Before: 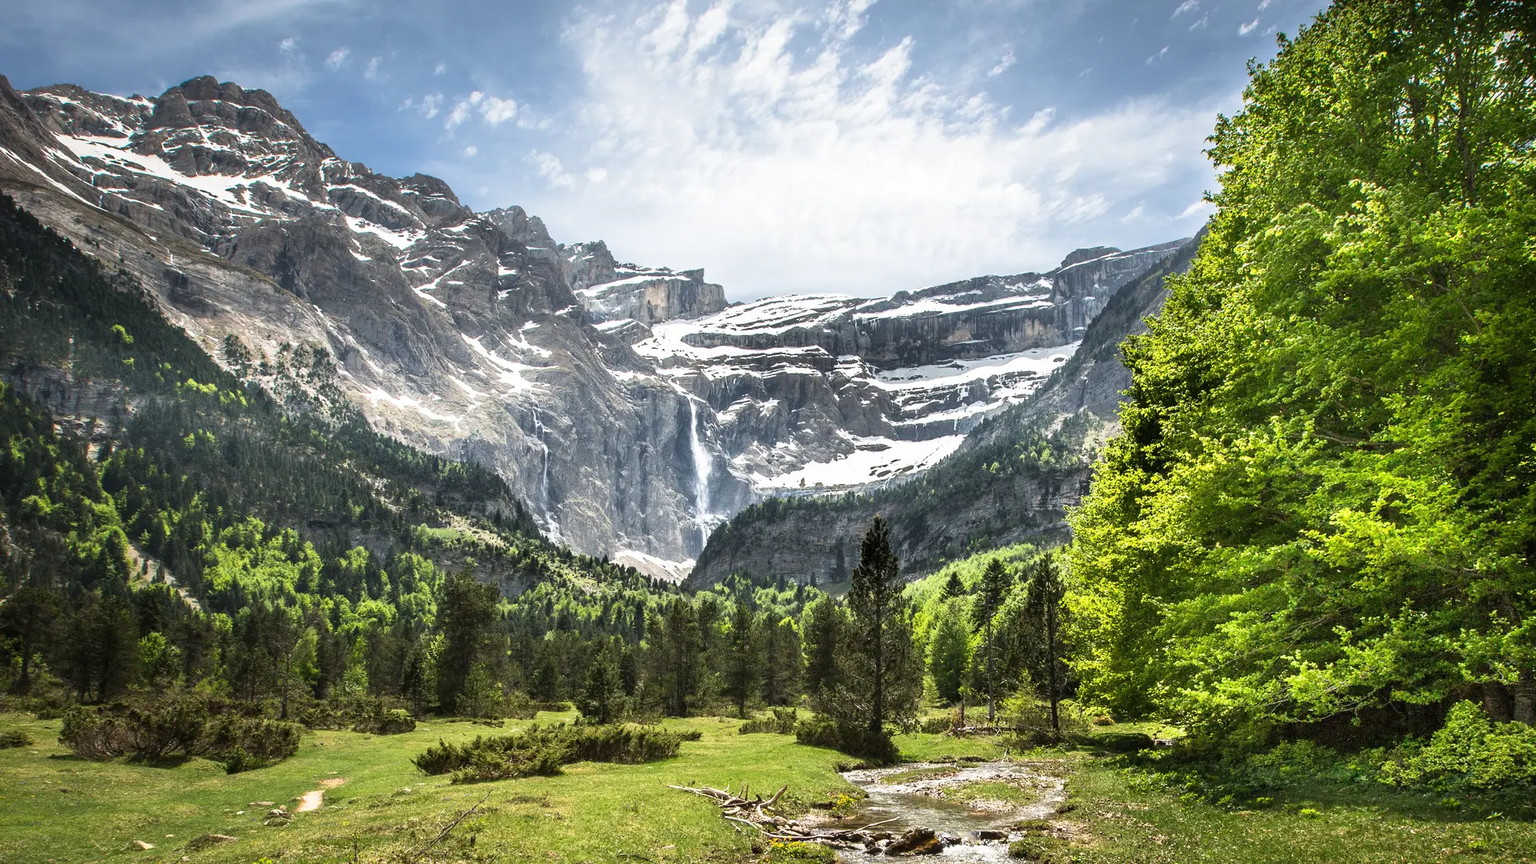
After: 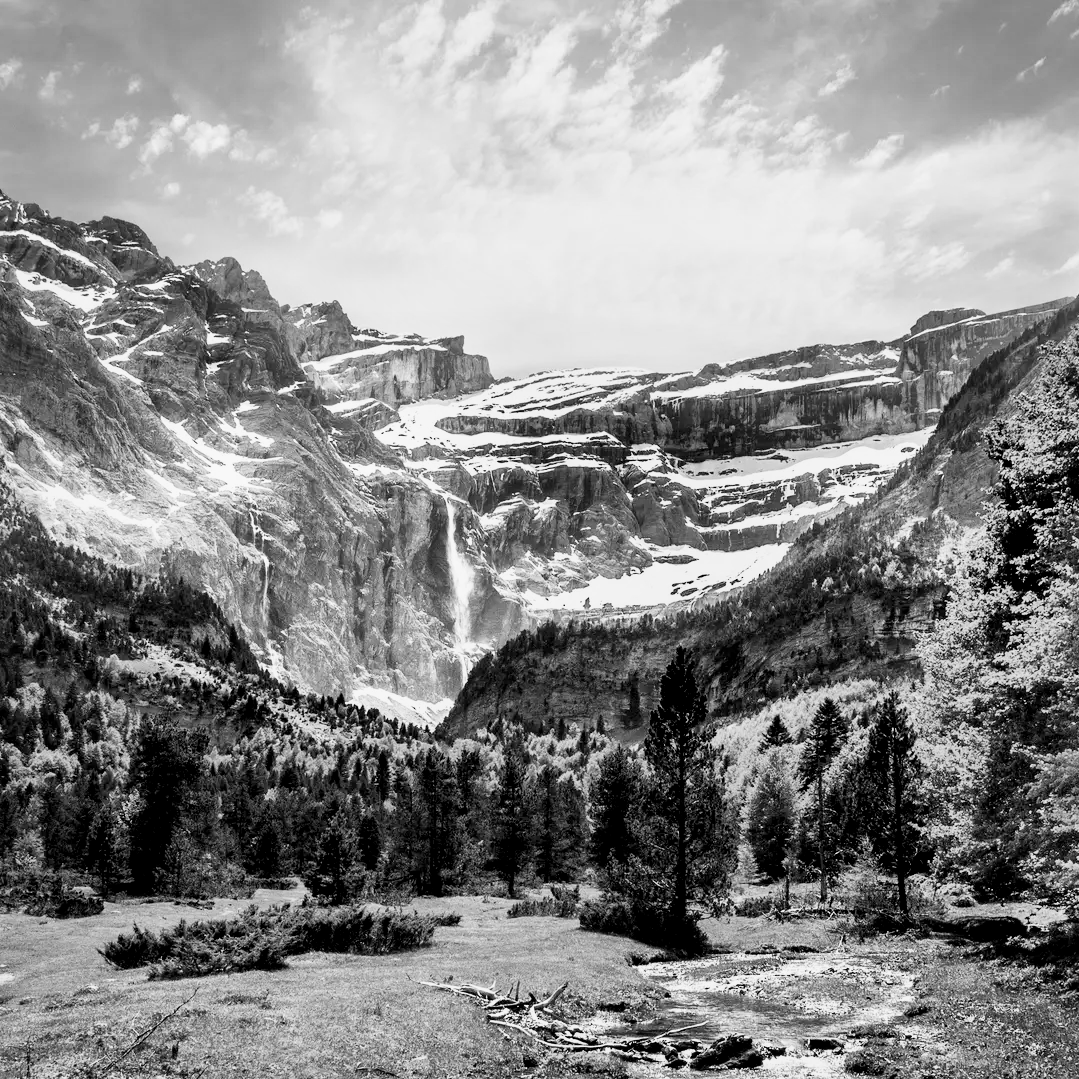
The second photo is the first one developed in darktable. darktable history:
crop: left 21.694%, right 22.082%, bottom 0.002%
filmic rgb: black relative exposure -5.11 EV, white relative exposure 3.54 EV, hardness 3.17, contrast 1.401, highlights saturation mix -49.7%
local contrast: mode bilateral grid, contrast 20, coarseness 50, detail 148%, midtone range 0.2
color zones: curves: ch0 [(0.004, 0.588) (0.116, 0.636) (0.259, 0.476) (0.423, 0.464) (0.75, 0.5)]; ch1 [(0, 0) (0.143, 0) (0.286, 0) (0.429, 0) (0.571, 0) (0.714, 0) (0.857, 0)]
